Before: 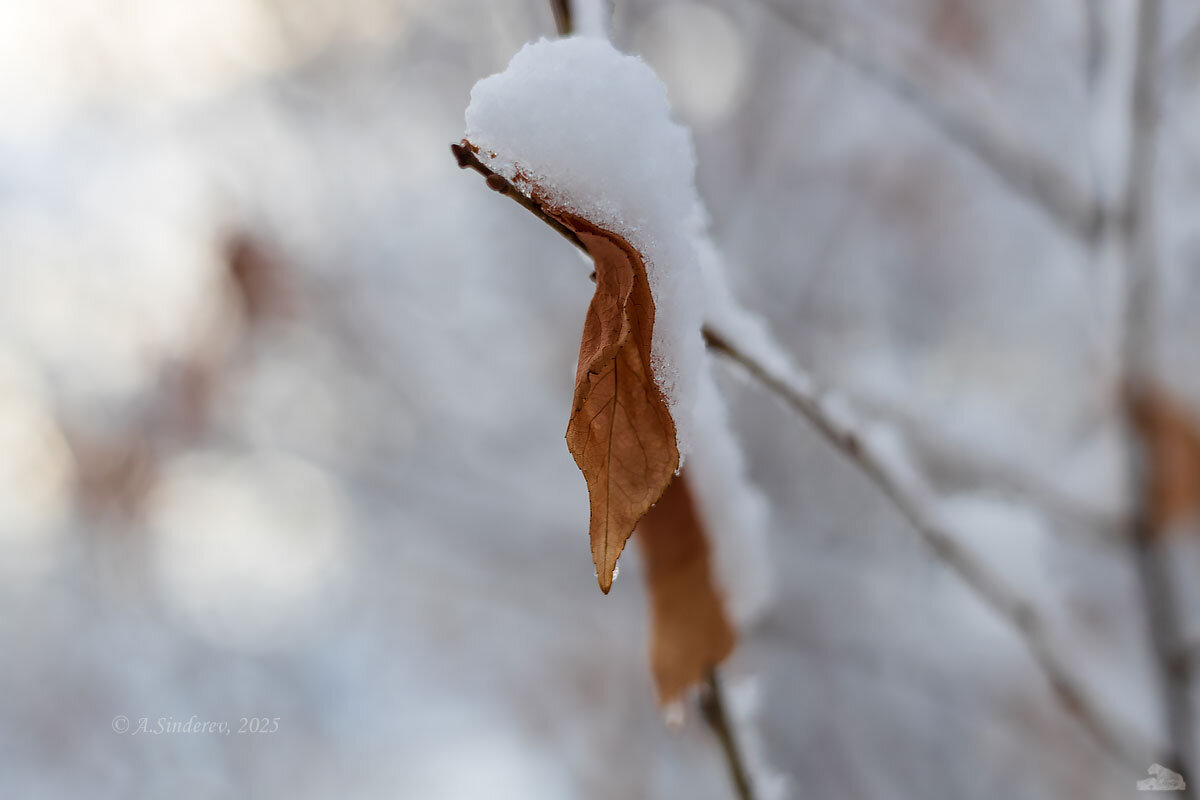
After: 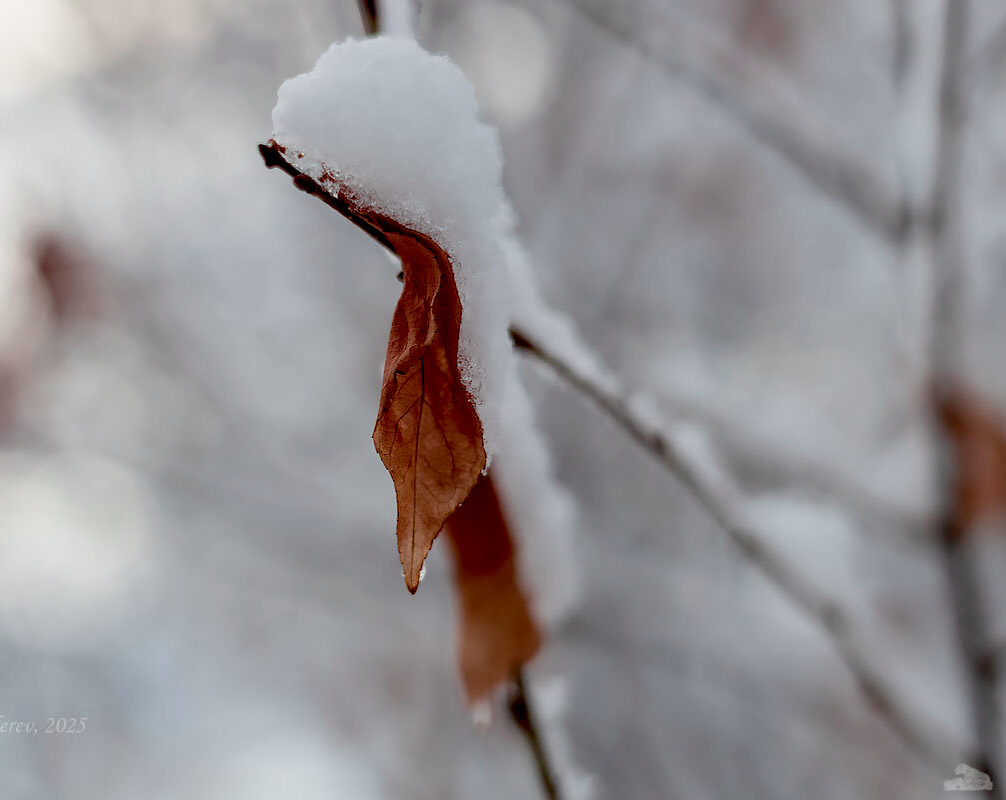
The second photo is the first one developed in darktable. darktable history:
crop: left 16.145%
exposure: black level correction 0.029, exposure -0.073 EV, compensate highlight preservation false
color contrast: blue-yellow contrast 0.62
